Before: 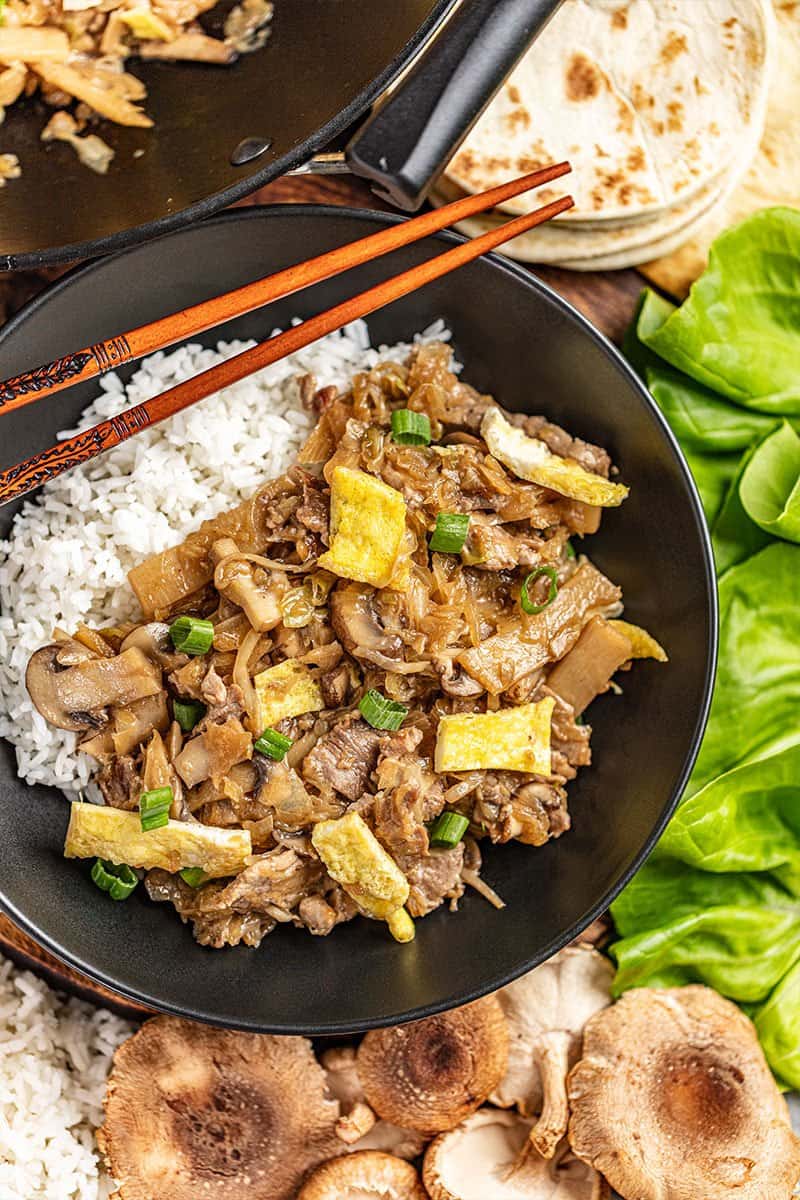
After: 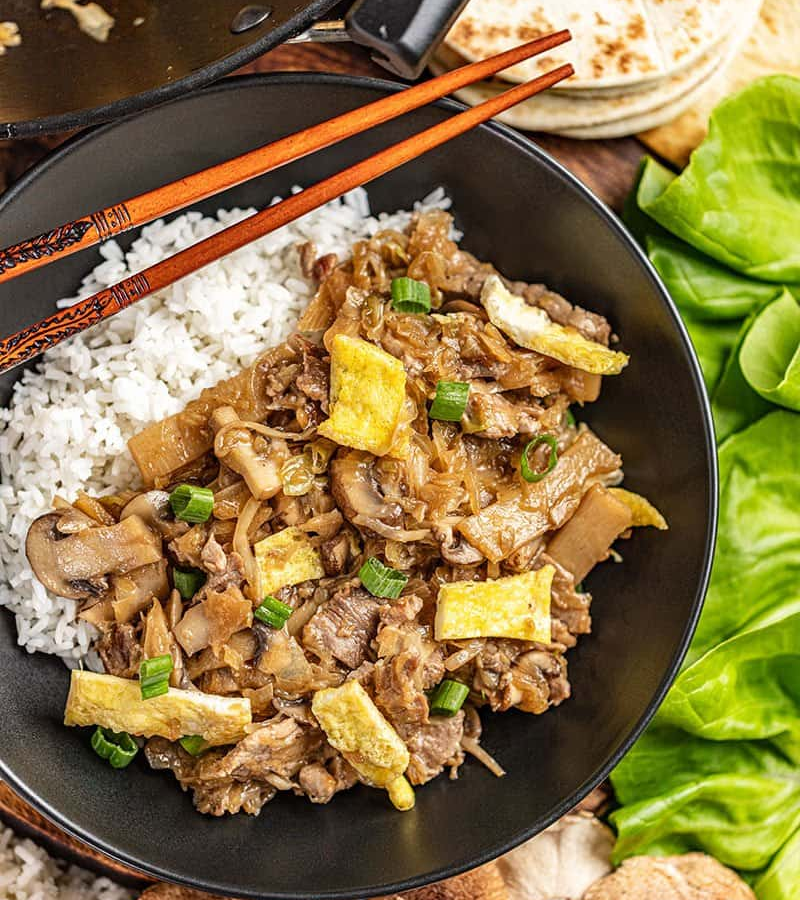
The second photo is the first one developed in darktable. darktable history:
crop: top 11.028%, bottom 13.916%
